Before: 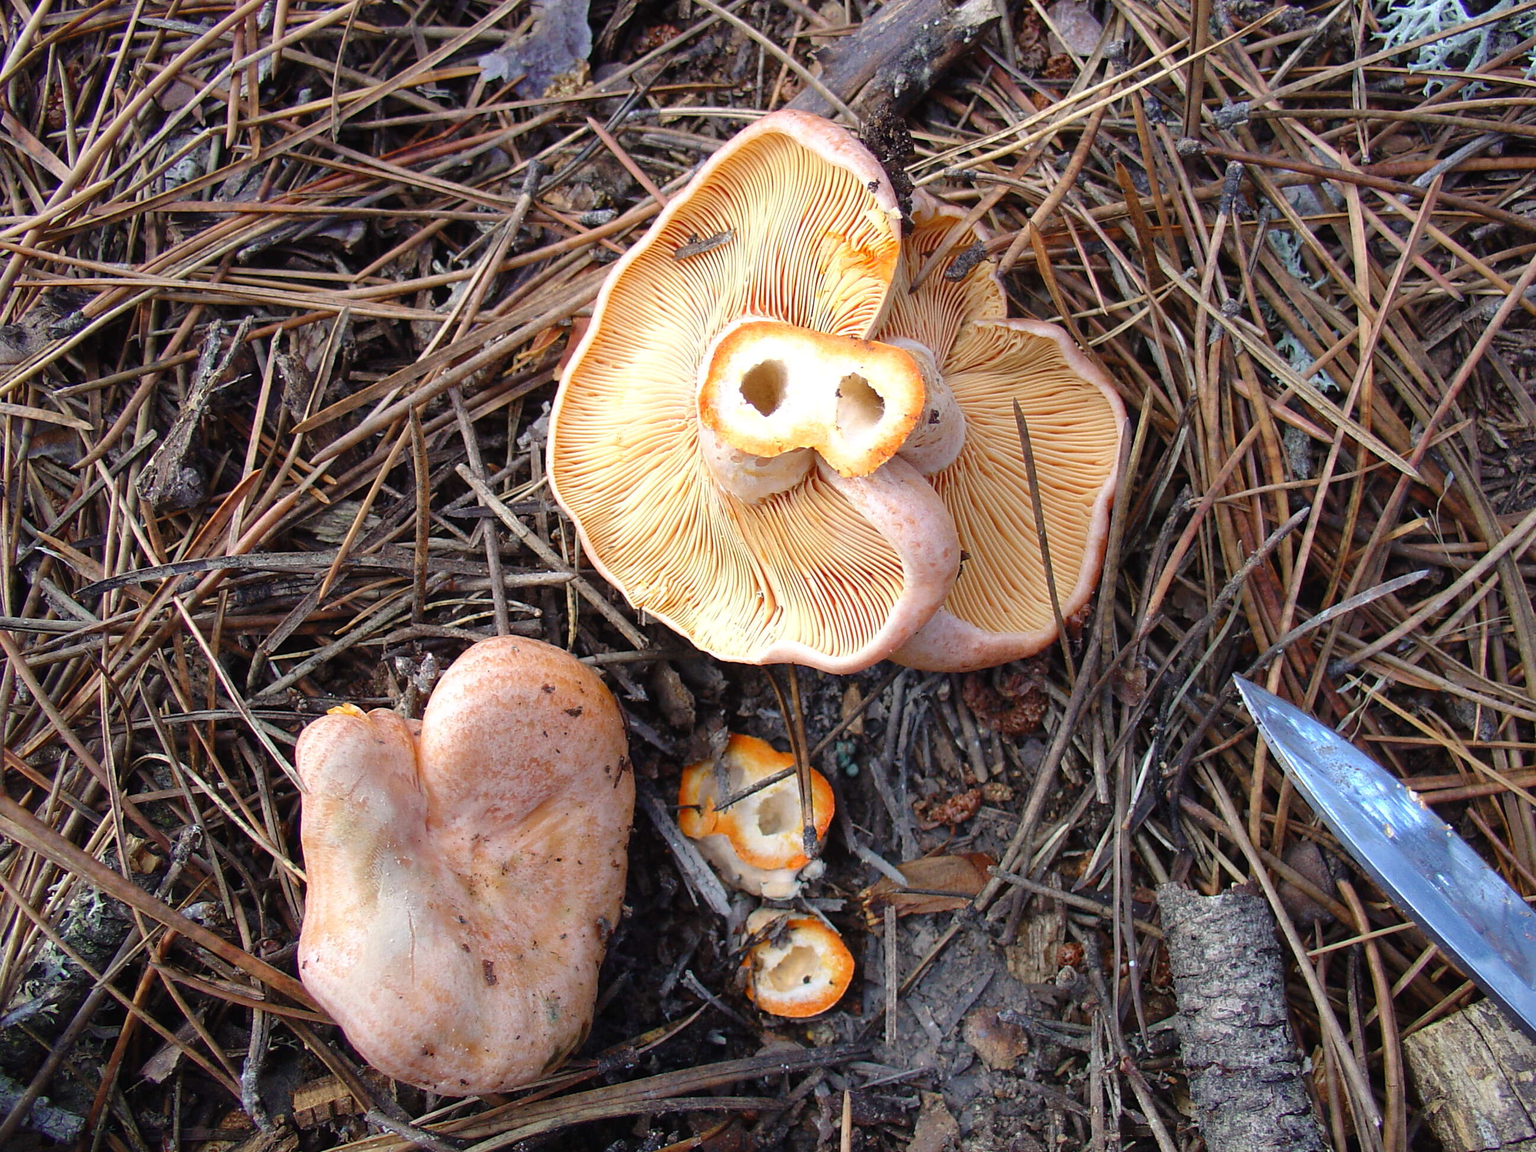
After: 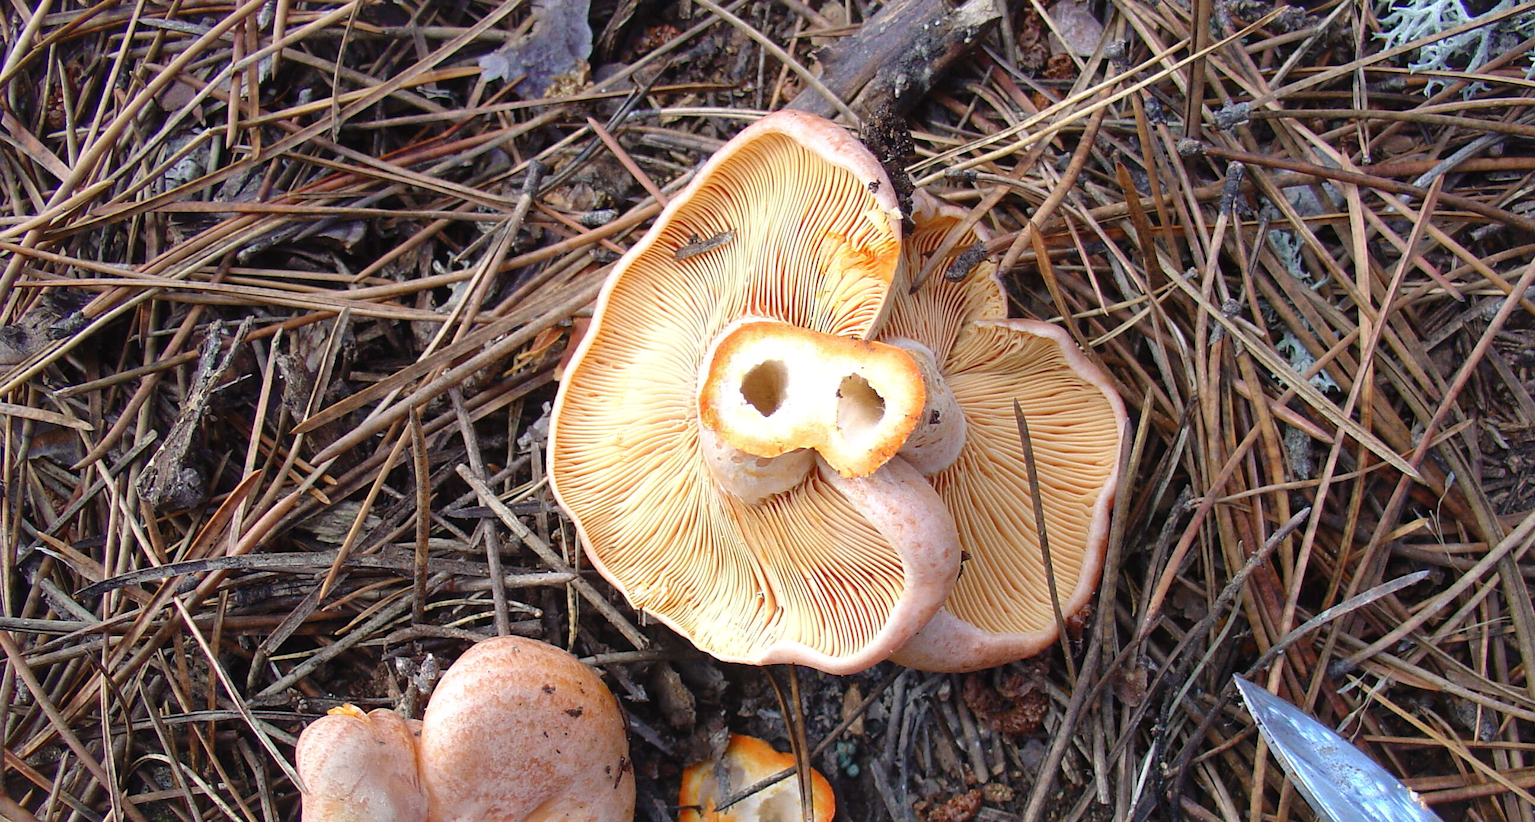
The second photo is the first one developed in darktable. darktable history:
contrast brightness saturation: saturation -0.05
crop: bottom 28.576%
shadows and highlights: shadows 62.66, white point adjustment 0.37, highlights -34.44, compress 83.82%
